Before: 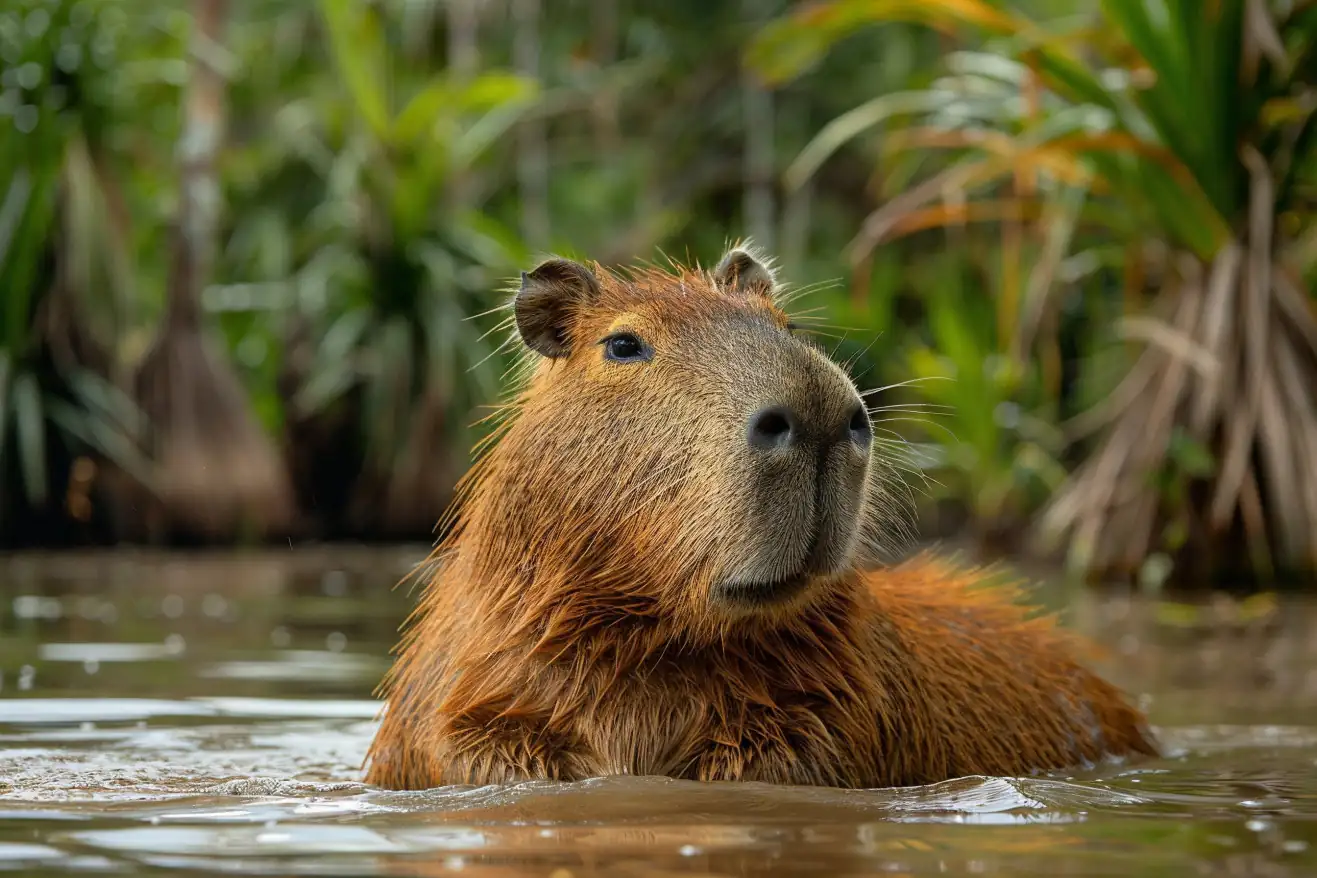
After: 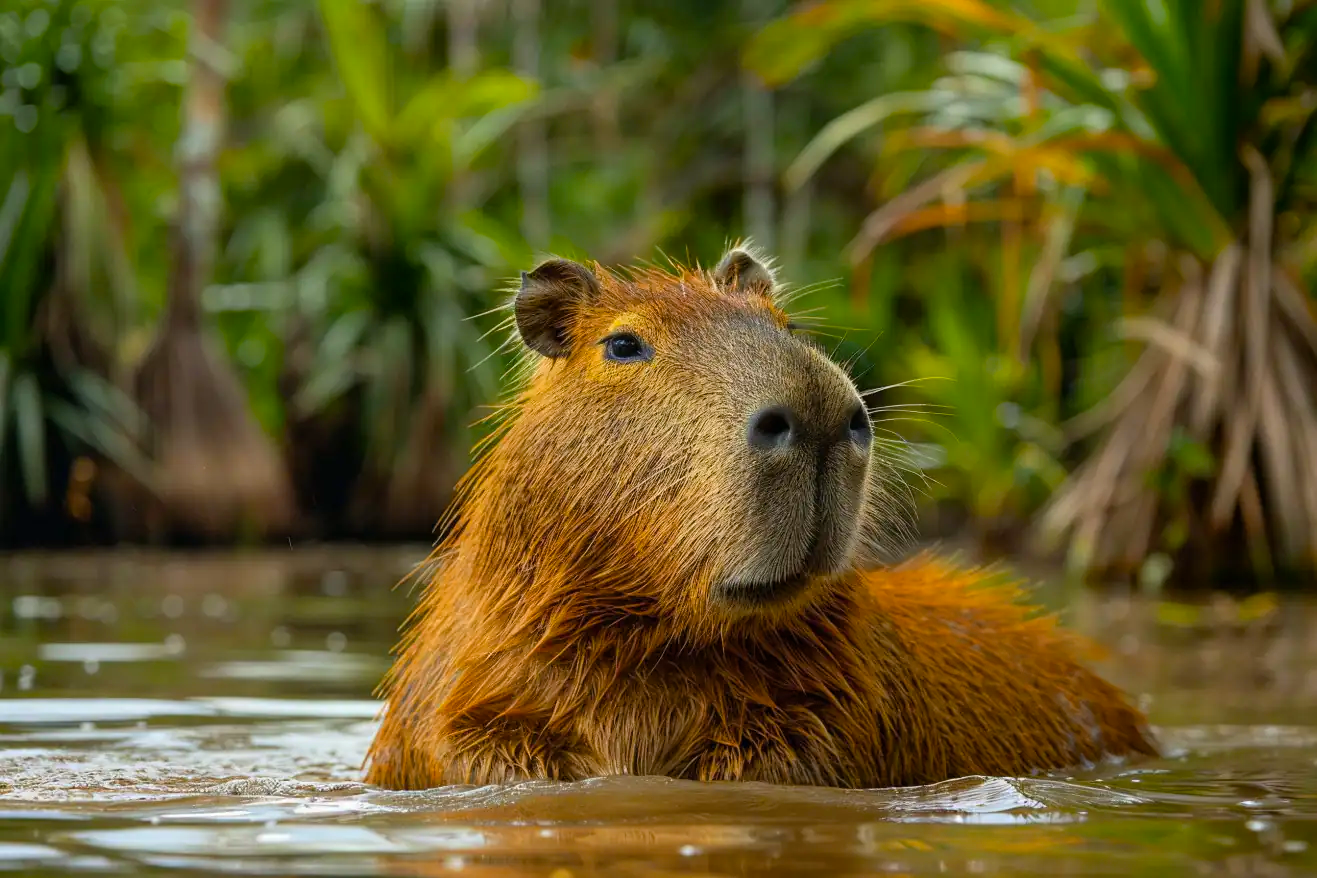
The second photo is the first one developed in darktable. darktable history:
color balance rgb: perceptual saturation grading › global saturation 24.985%, global vibrance 20%
color zones: curves: ch0 [(0.068, 0.464) (0.25, 0.5) (0.48, 0.508) (0.75, 0.536) (0.886, 0.476) (0.967, 0.456)]; ch1 [(0.066, 0.456) (0.25, 0.5) (0.616, 0.508) (0.746, 0.56) (0.934, 0.444)]
